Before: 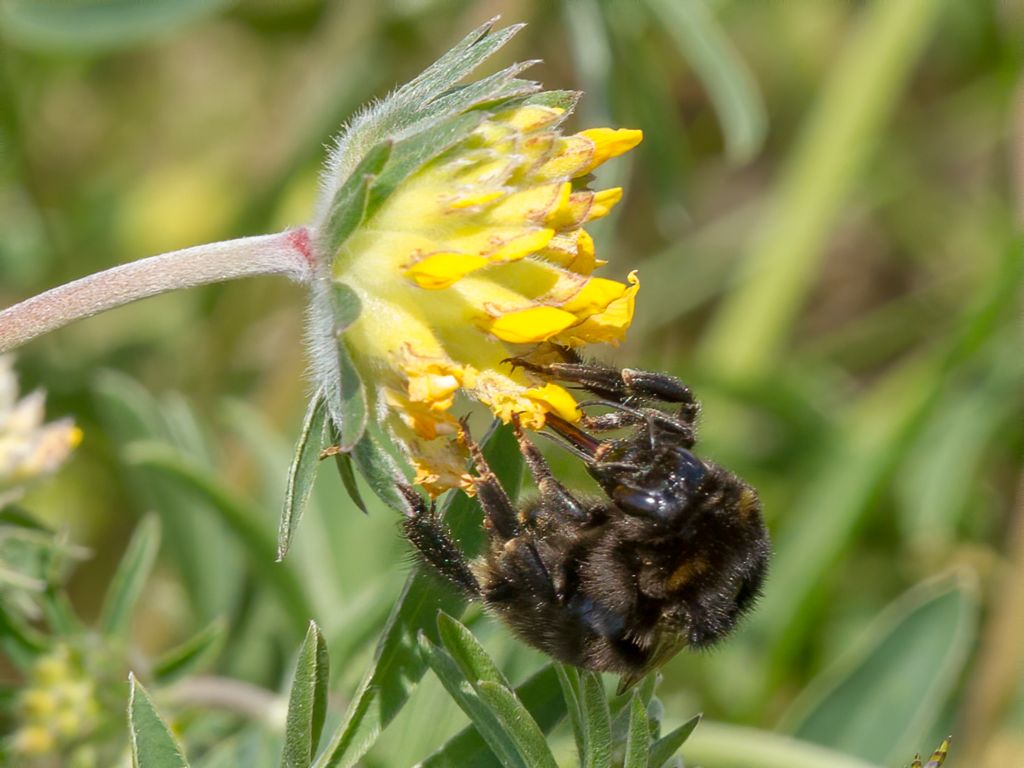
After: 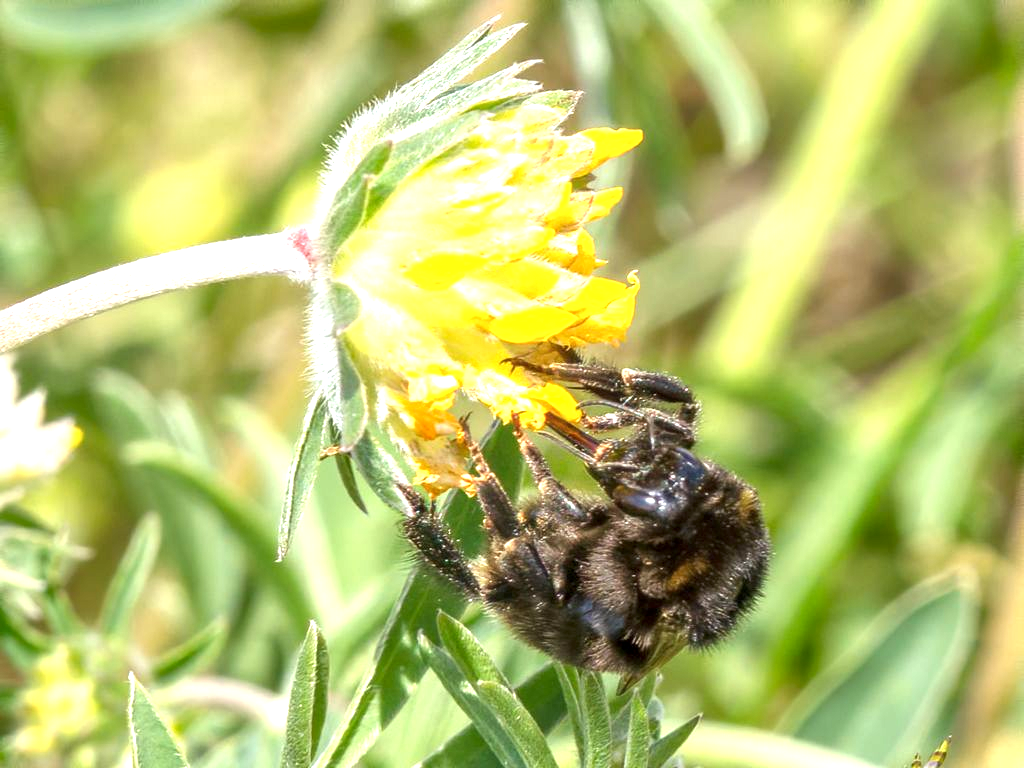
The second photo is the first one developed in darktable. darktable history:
exposure: black level correction 0, exposure 1.2 EV, compensate exposure bias true, compensate highlight preservation false
local contrast: on, module defaults
